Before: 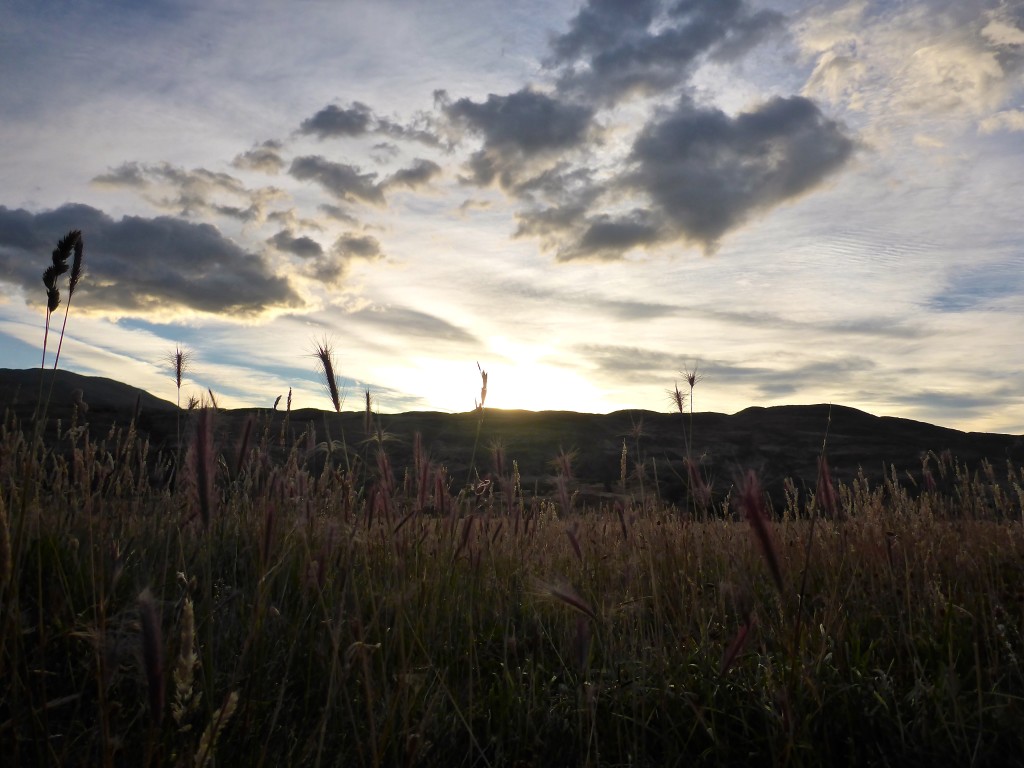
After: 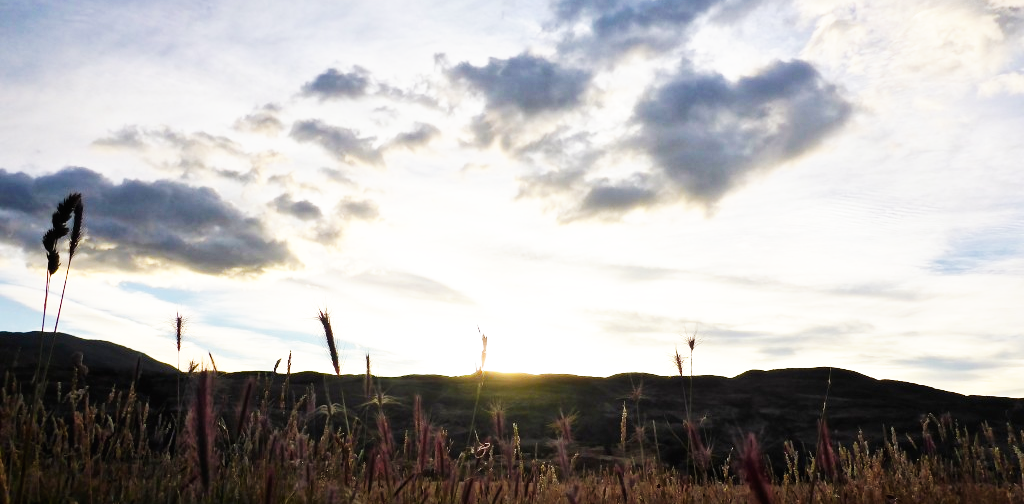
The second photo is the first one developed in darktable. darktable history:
crop and rotate: top 4.848%, bottom 29.503%
base curve: curves: ch0 [(0, 0) (0.007, 0.004) (0.027, 0.03) (0.046, 0.07) (0.207, 0.54) (0.442, 0.872) (0.673, 0.972) (1, 1)], preserve colors none
